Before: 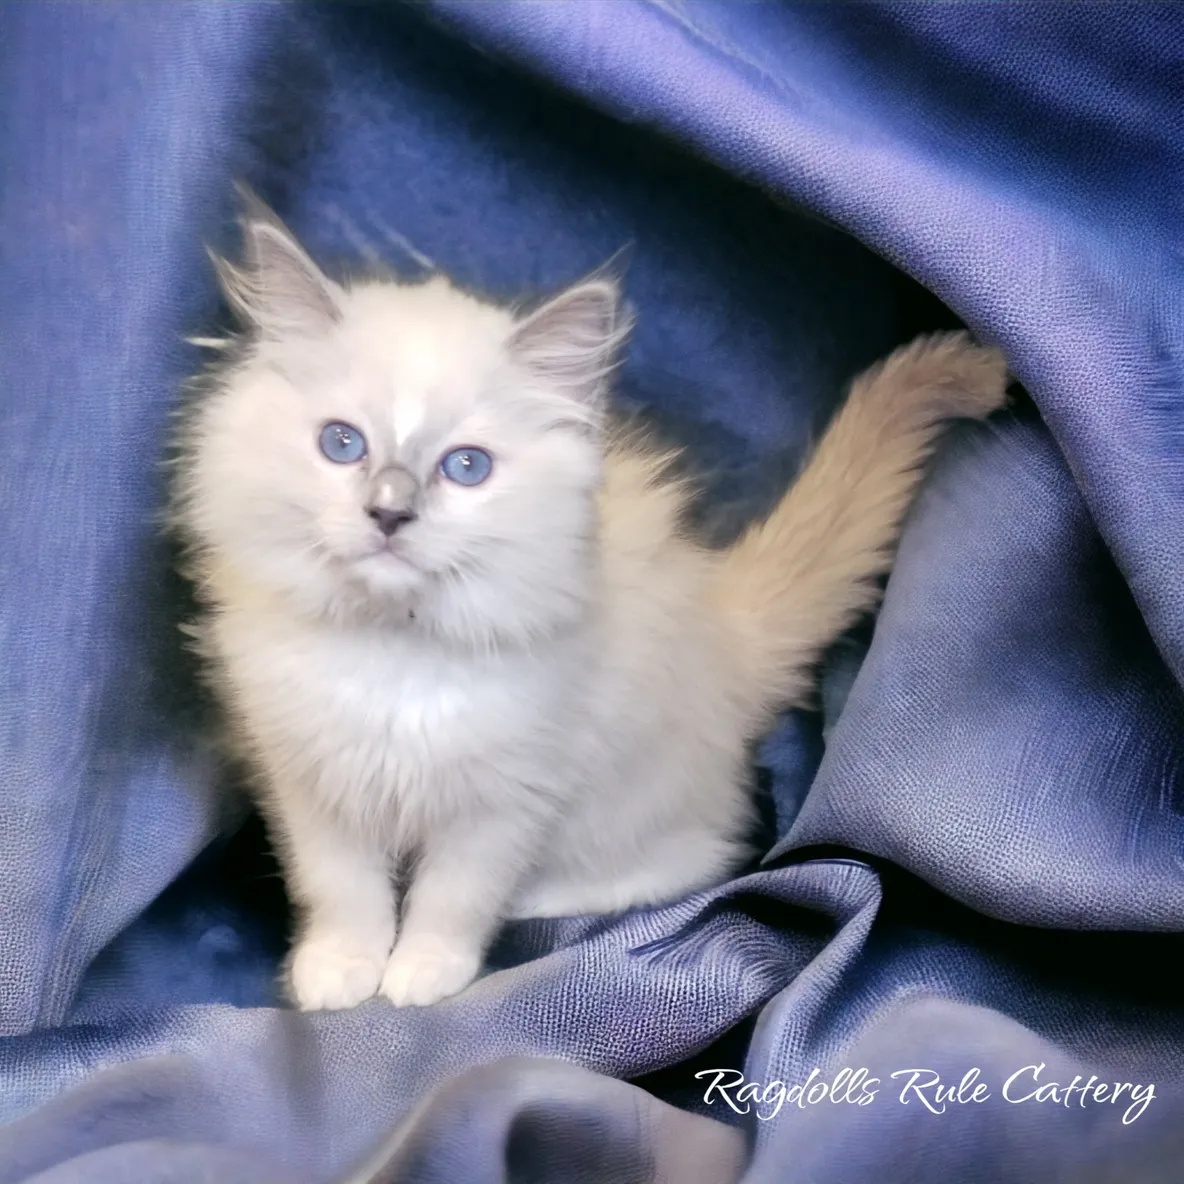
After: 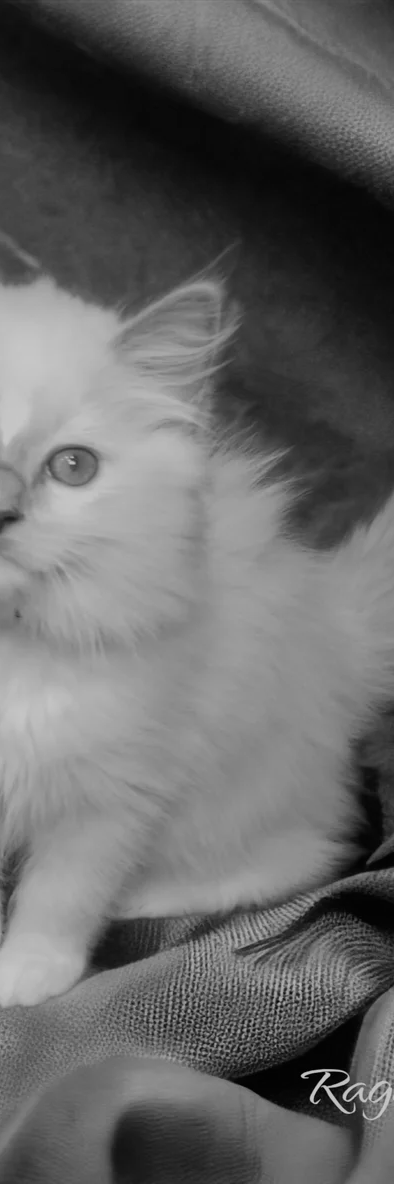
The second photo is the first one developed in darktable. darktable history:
monochrome: a -35.87, b 49.73, size 1.7
exposure: black level correction 0, exposure -0.721 EV, compensate highlight preservation false
crop: left 33.36%, right 33.36%
